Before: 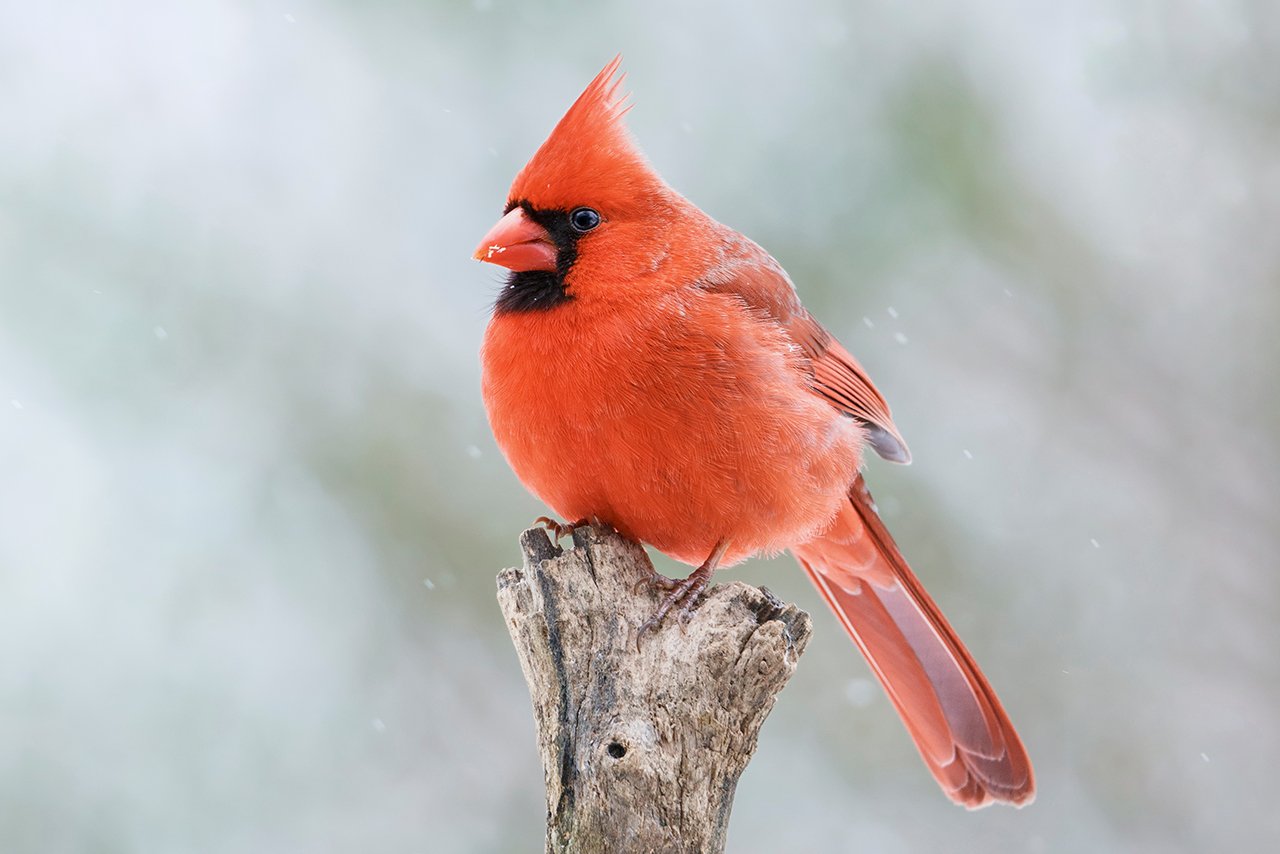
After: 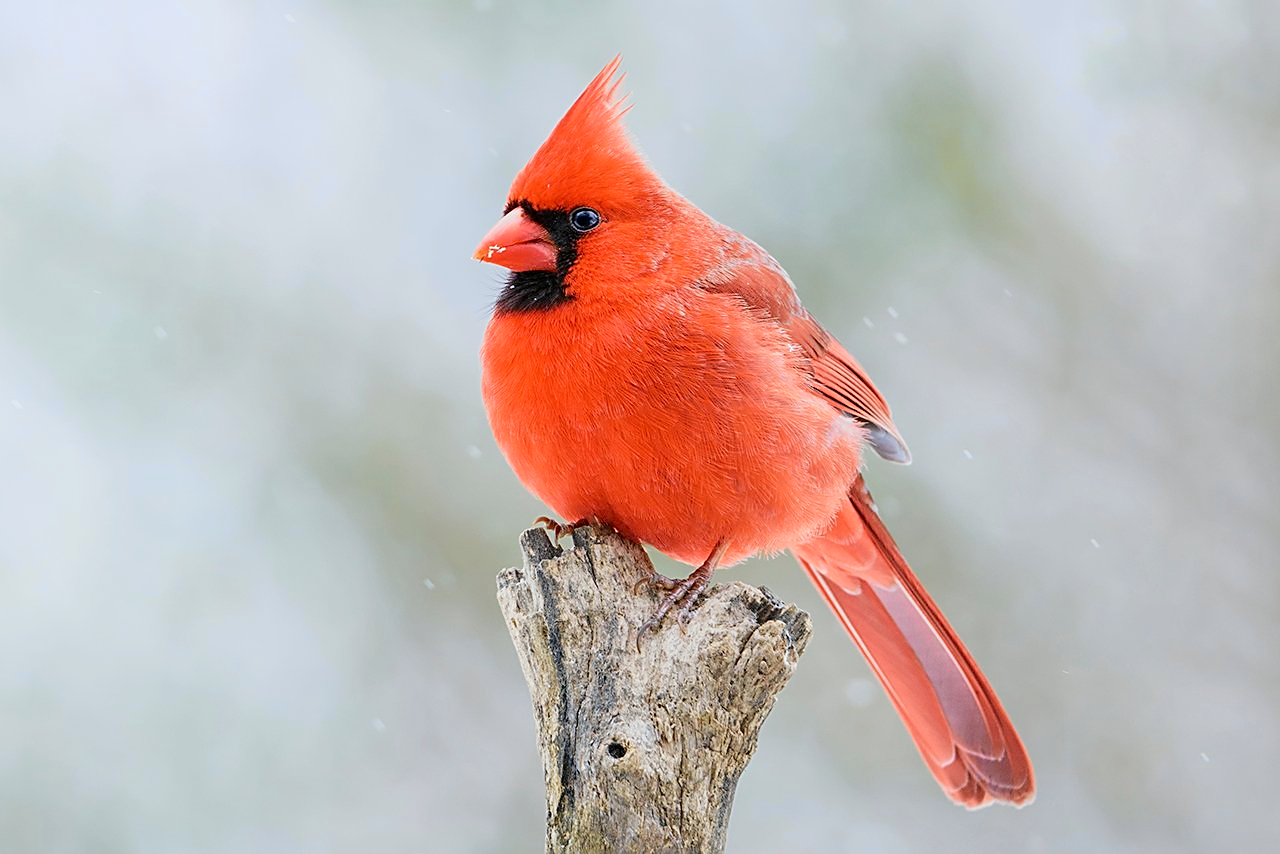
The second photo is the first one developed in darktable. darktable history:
sharpen: on, module defaults
tone curve: curves: ch0 [(0, 0) (0.07, 0.052) (0.23, 0.254) (0.486, 0.53) (0.822, 0.825) (0.994, 0.955)]; ch1 [(0, 0) (0.226, 0.261) (0.379, 0.442) (0.469, 0.472) (0.495, 0.495) (0.514, 0.504) (0.561, 0.568) (0.59, 0.612) (1, 1)]; ch2 [(0, 0) (0.269, 0.299) (0.459, 0.441) (0.498, 0.499) (0.523, 0.52) (0.551, 0.576) (0.629, 0.643) (0.659, 0.681) (0.718, 0.764) (1, 1)], color space Lab, independent channels, preserve colors none
